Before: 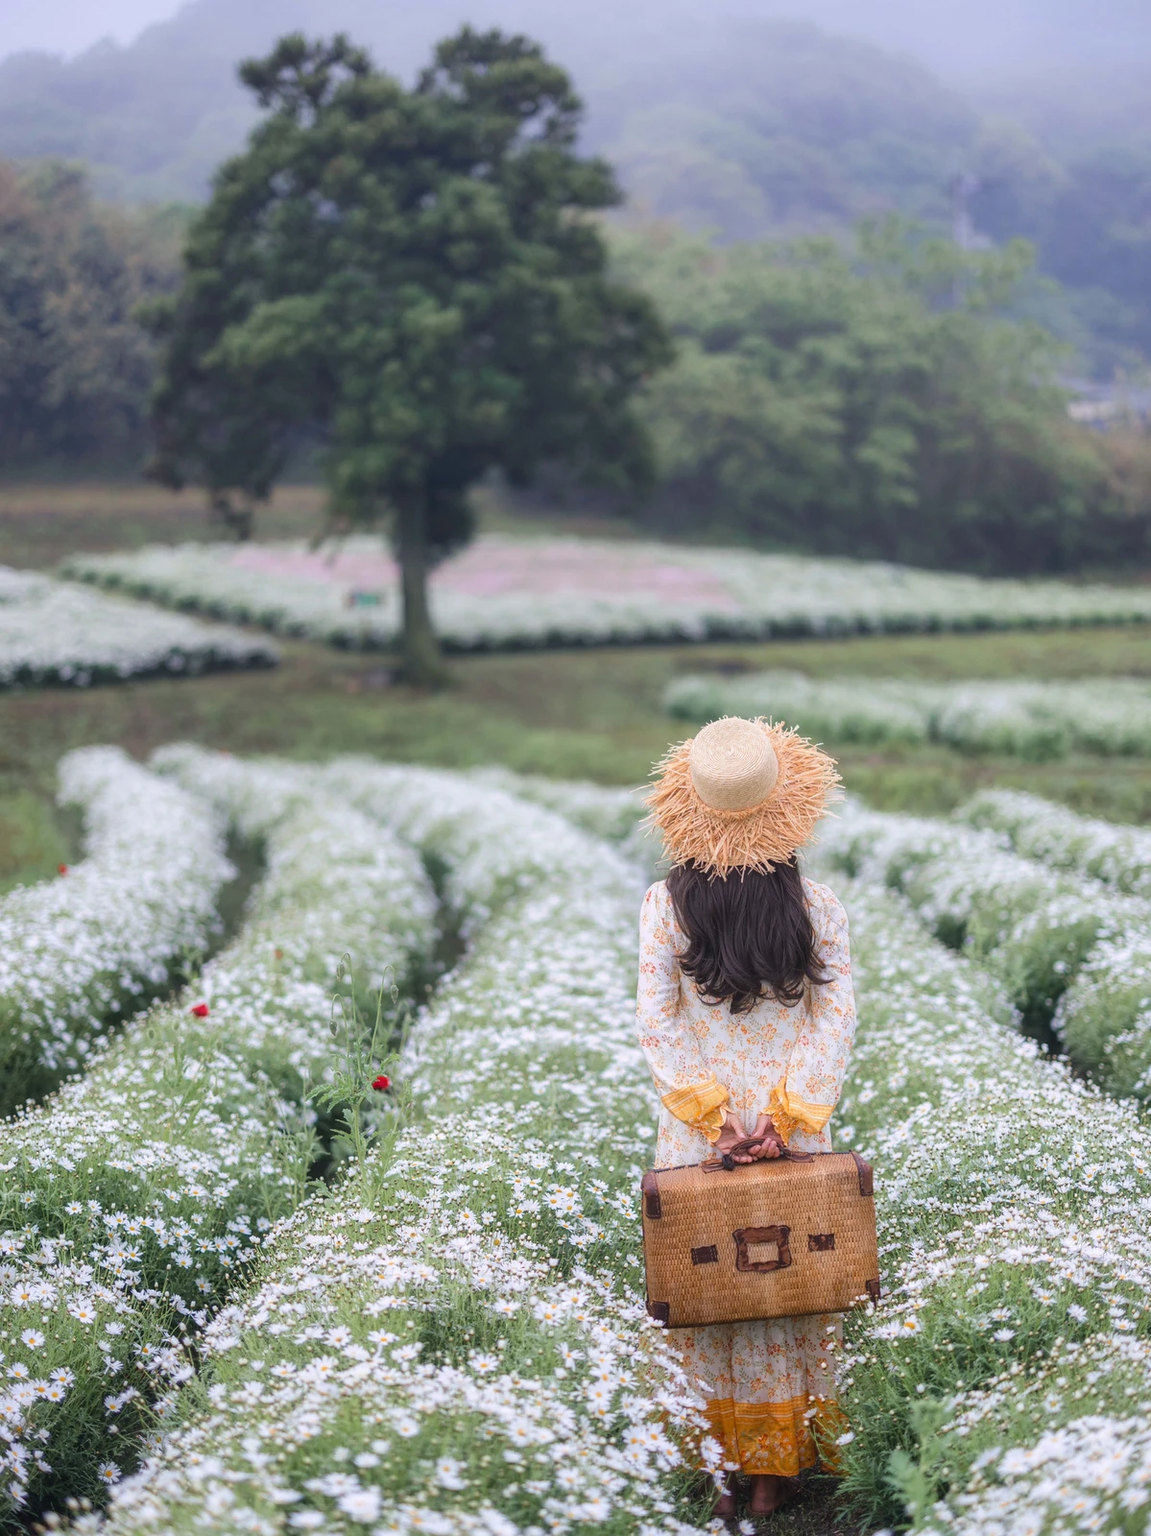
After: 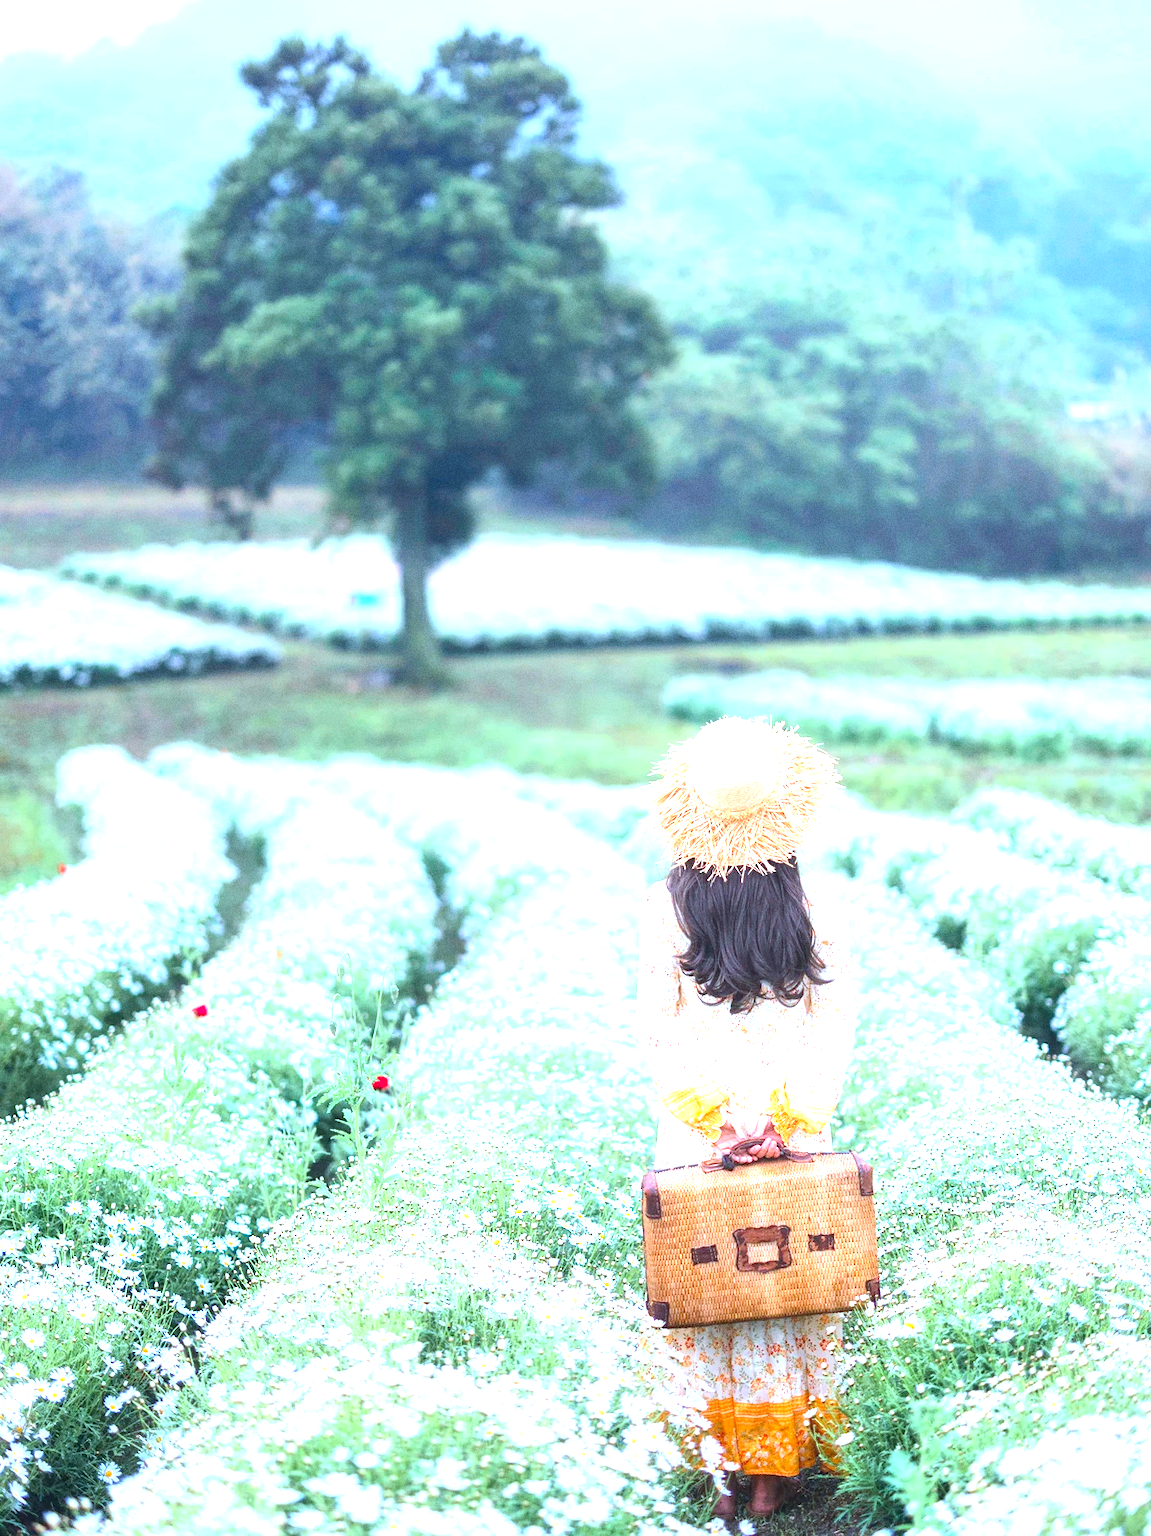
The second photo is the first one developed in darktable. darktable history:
contrast brightness saturation: contrast 0.09, saturation 0.28
exposure: black level correction 0.001, exposure 1.719 EV, compensate exposure bias true, compensate highlight preservation false
grain: coarseness 0.09 ISO
color correction: highlights a* -10.69, highlights b* -19.19
